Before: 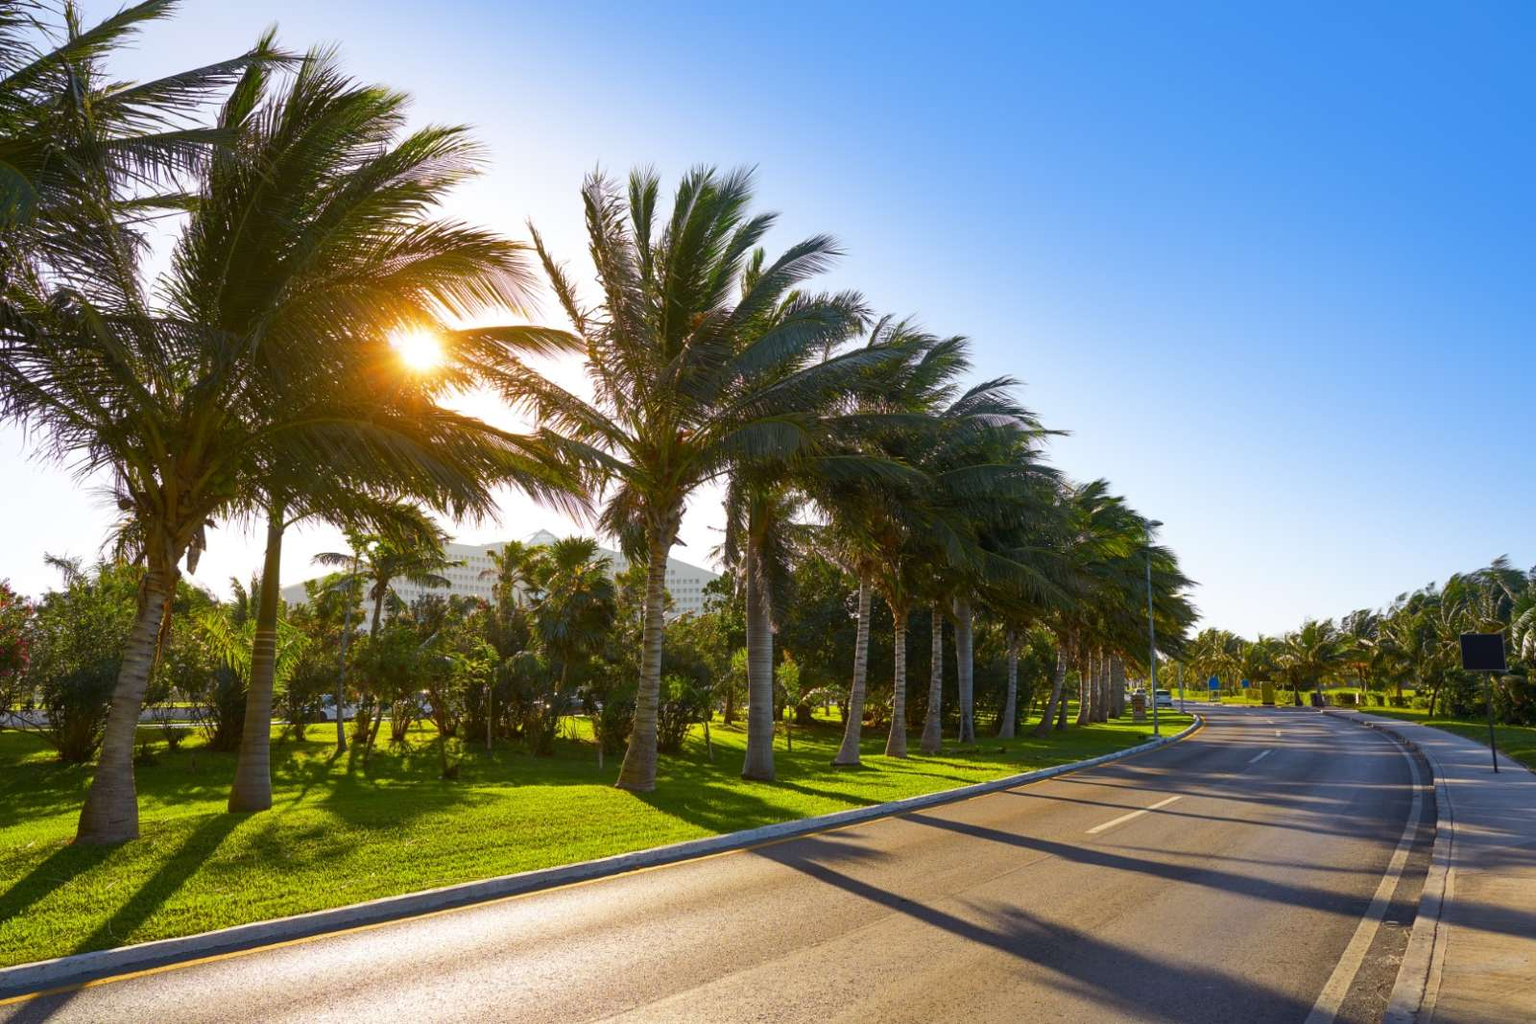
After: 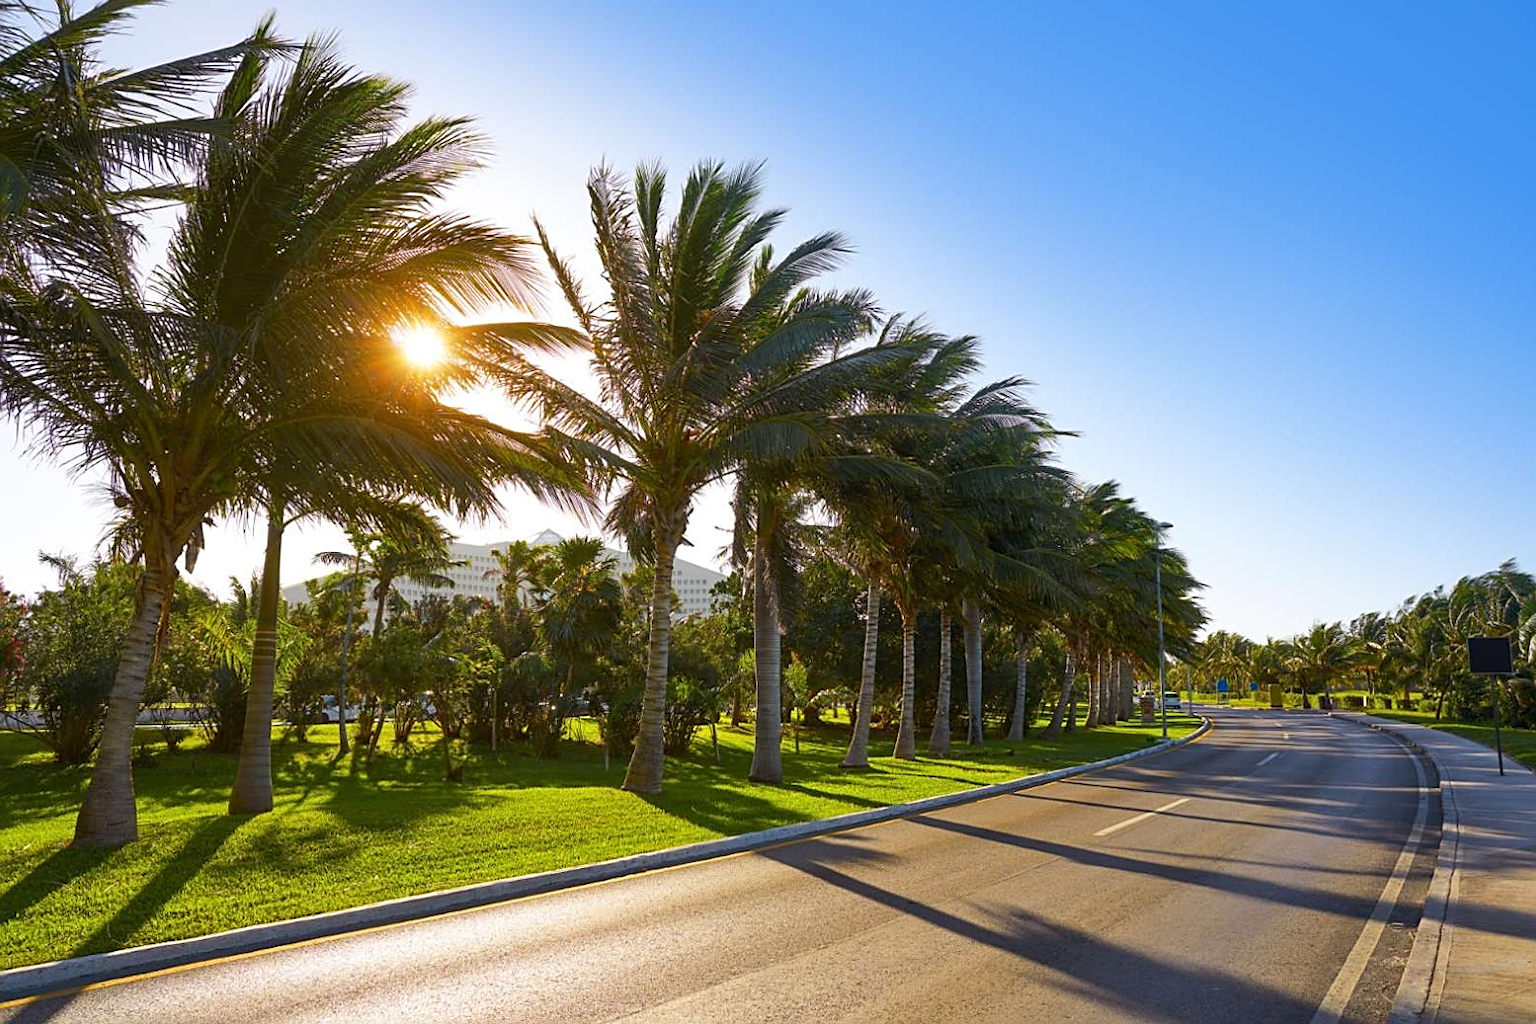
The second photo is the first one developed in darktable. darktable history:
rotate and perspective: rotation 0.174°, lens shift (vertical) 0.013, lens shift (horizontal) 0.019, shear 0.001, automatic cropping original format, crop left 0.007, crop right 0.991, crop top 0.016, crop bottom 0.997
sharpen: on, module defaults
